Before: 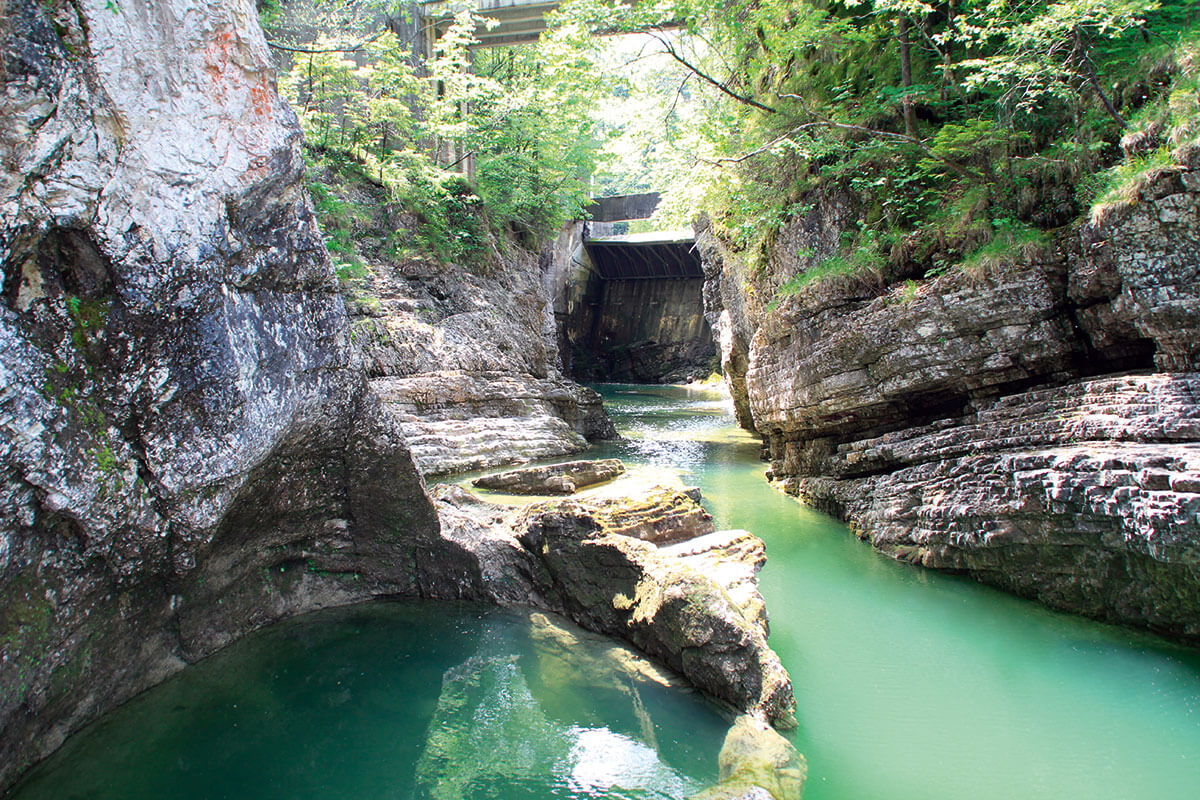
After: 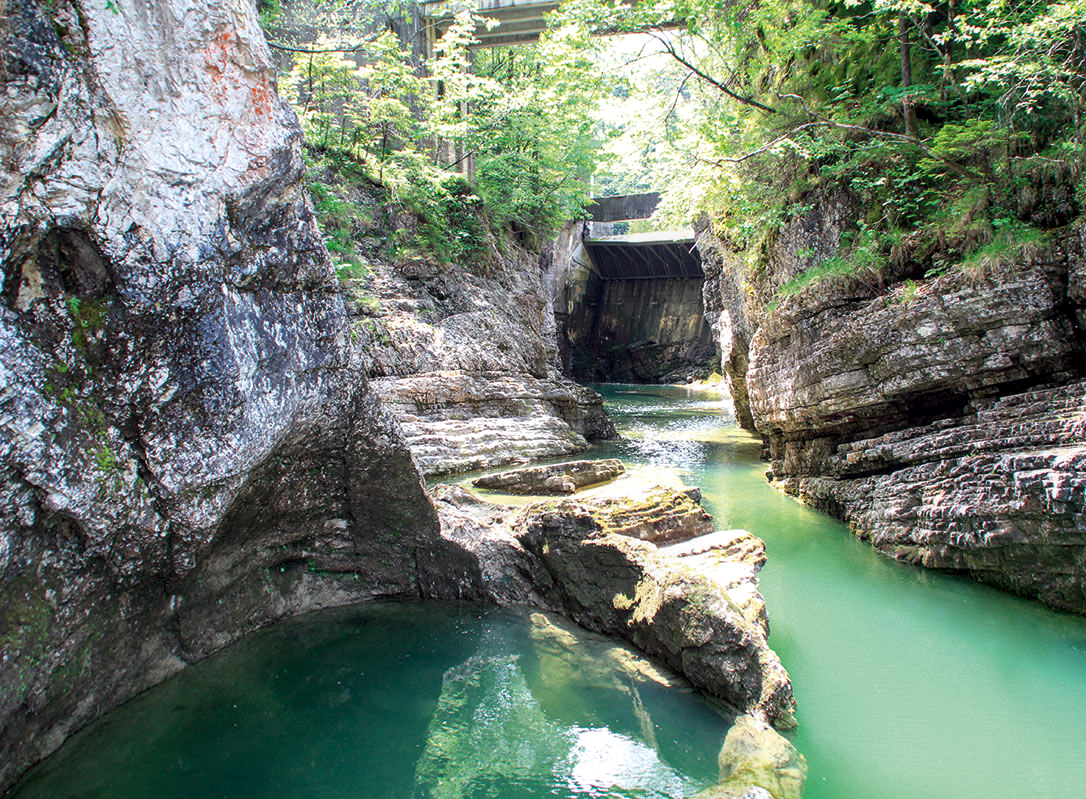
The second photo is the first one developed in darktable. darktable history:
crop: right 9.488%, bottom 0.037%
local contrast: on, module defaults
